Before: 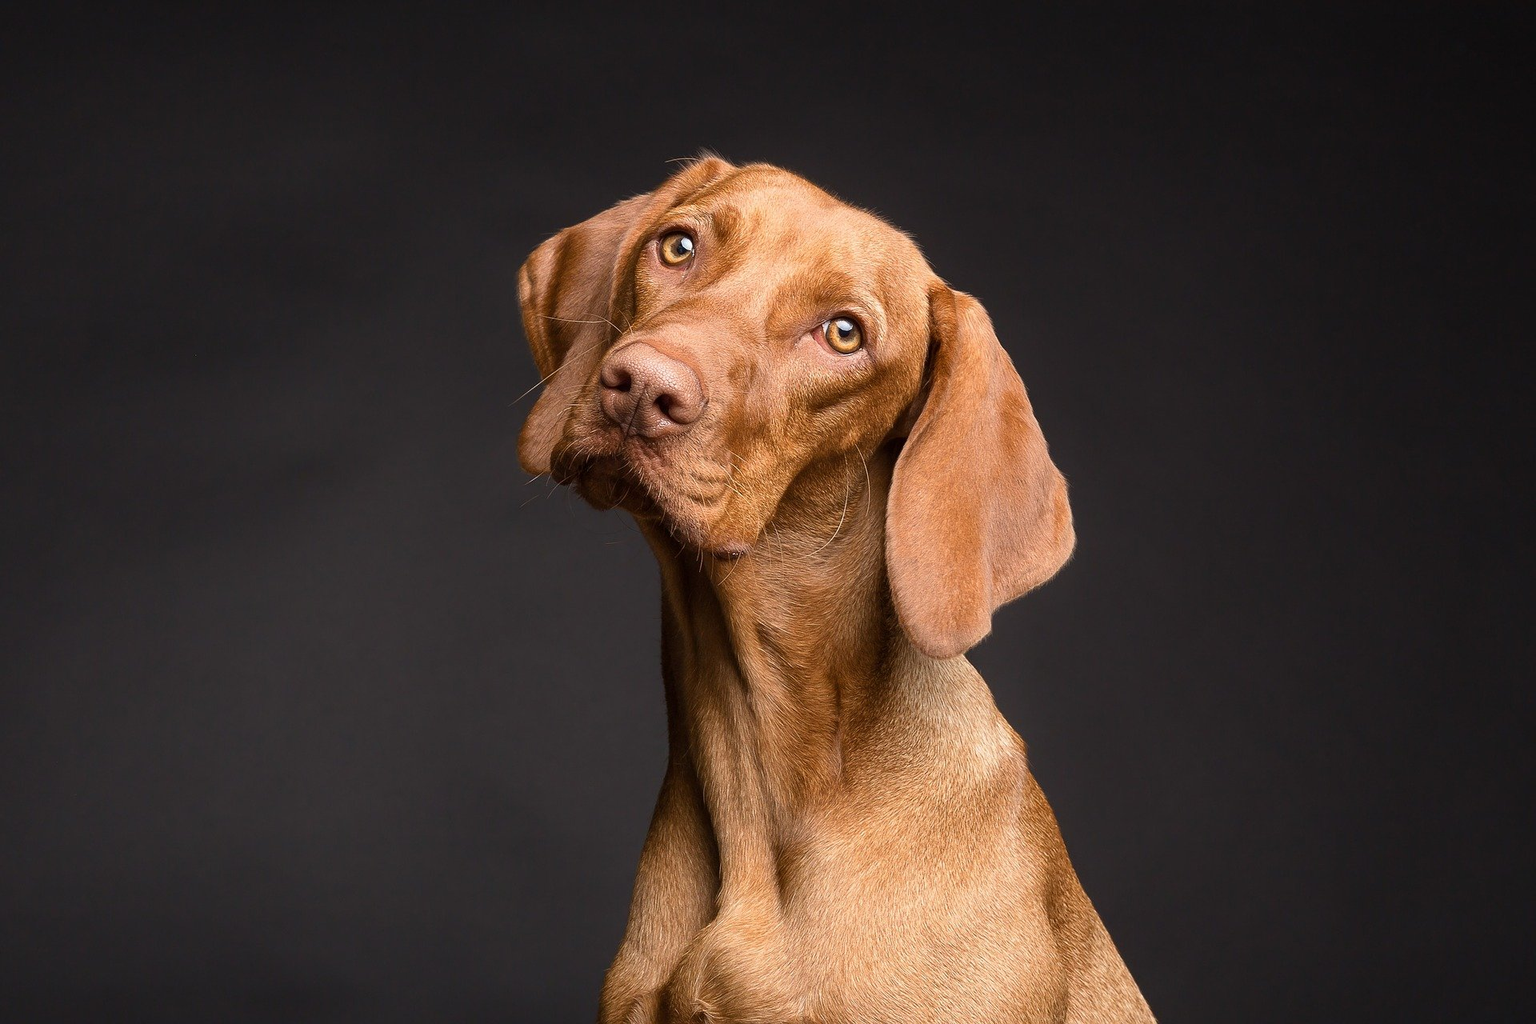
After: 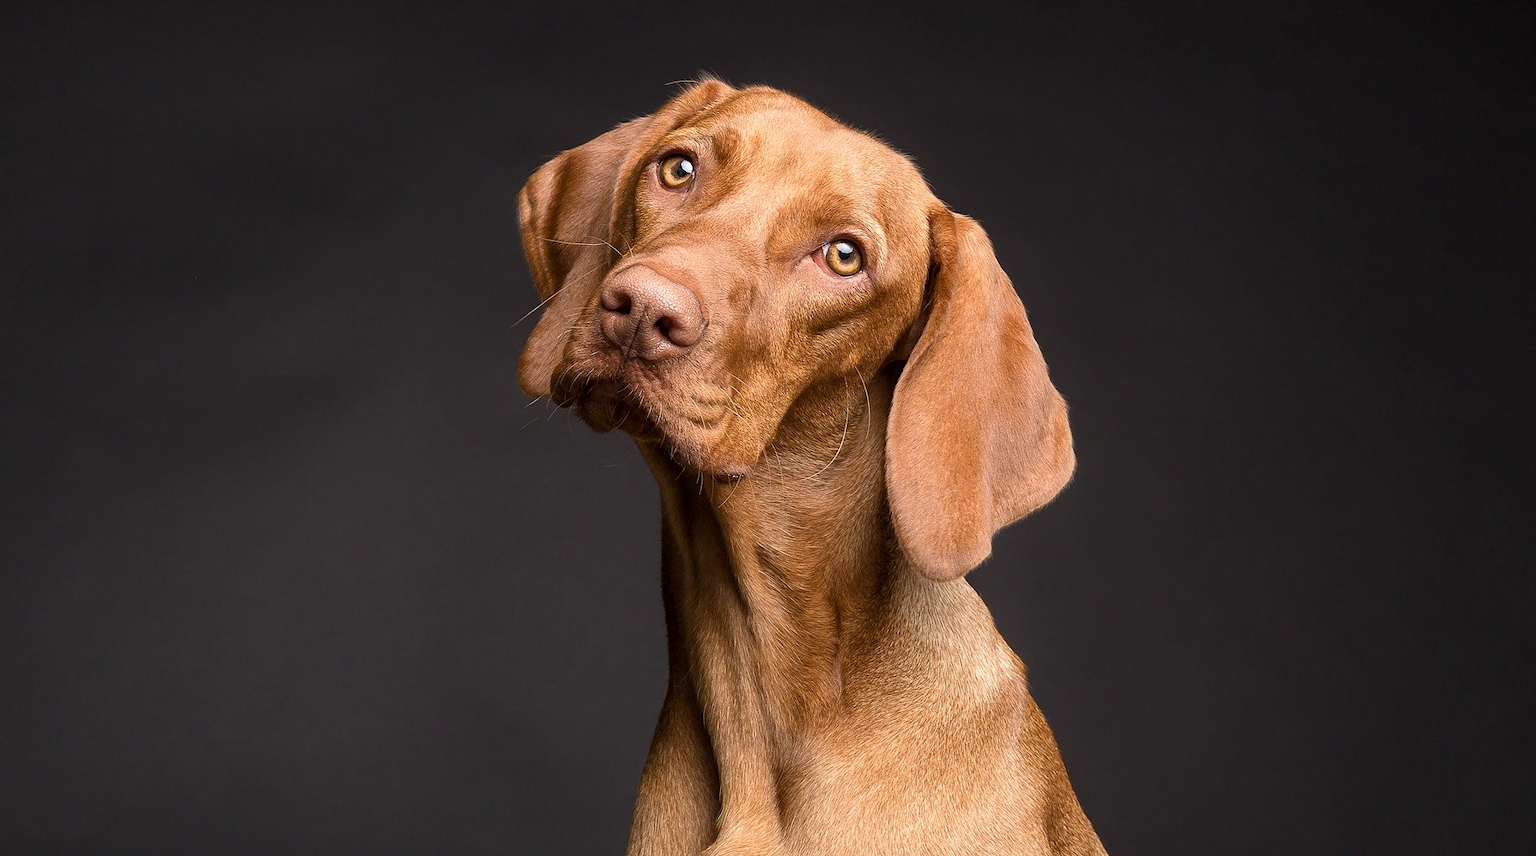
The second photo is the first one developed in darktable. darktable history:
crop: top 7.625%, bottom 8.027%
local contrast: highlights 100%, shadows 100%, detail 120%, midtone range 0.2
